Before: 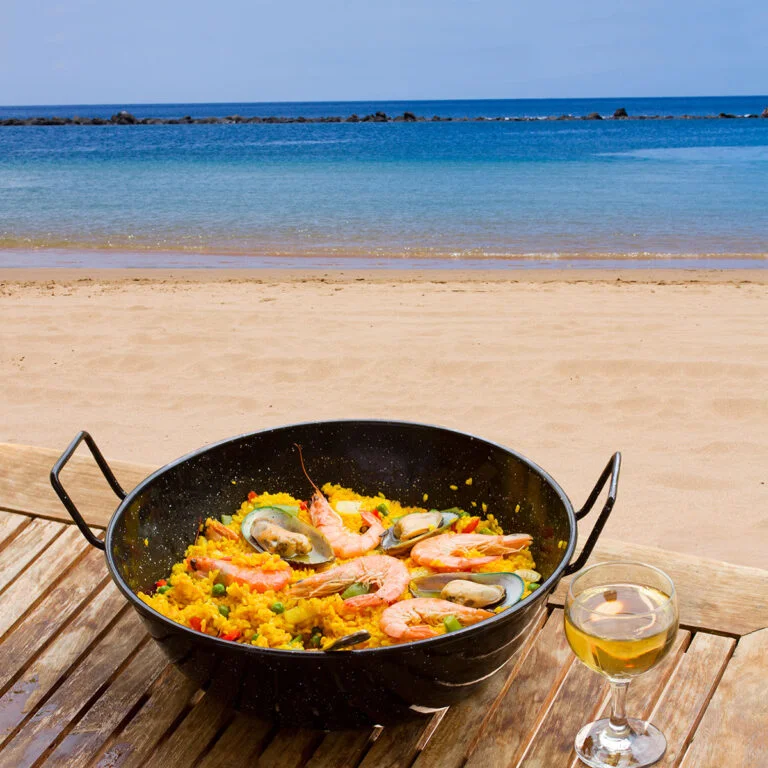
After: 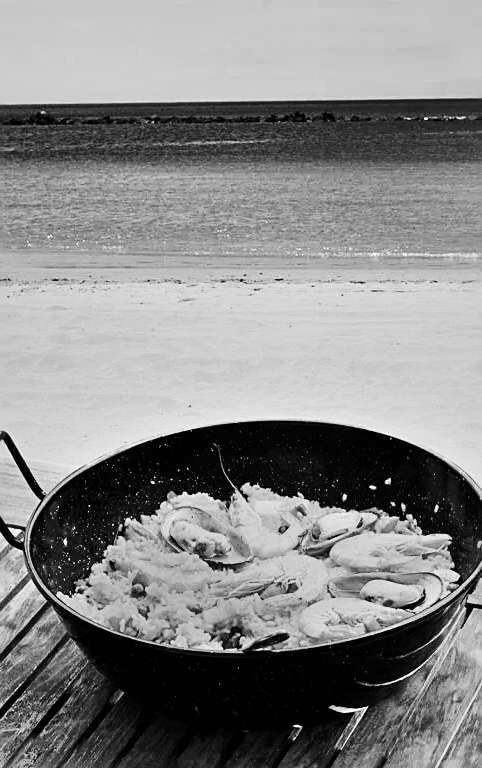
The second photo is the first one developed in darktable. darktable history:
sharpen: on, module defaults
contrast brightness saturation: contrast 0.28
base curve: curves: ch0 [(0, 0) (0.073, 0.04) (0.157, 0.139) (0.492, 0.492) (0.758, 0.758) (1, 1)], preserve colors none
white balance: red 1.467, blue 0.684
local contrast: mode bilateral grid, contrast 20, coarseness 50, detail 140%, midtone range 0.2
monochrome: size 1
crop: left 10.644%, right 26.528%
shadows and highlights: soften with gaussian
